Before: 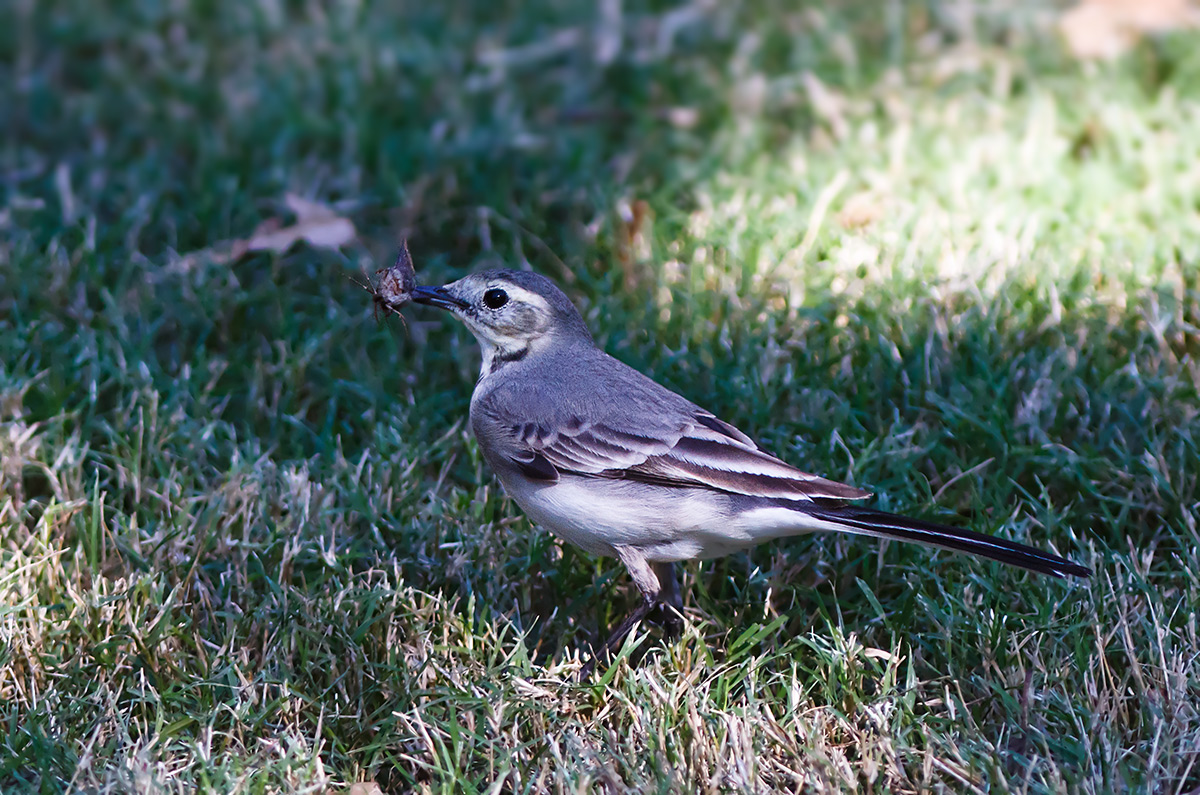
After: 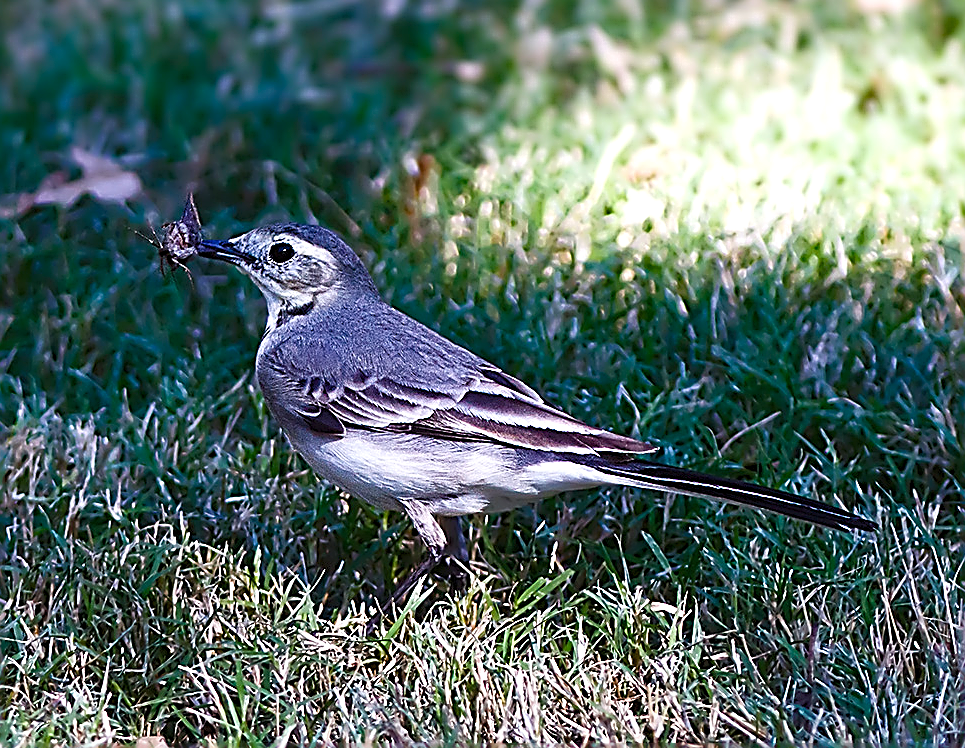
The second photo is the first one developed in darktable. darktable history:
crop and rotate: left 17.887%, top 5.839%, right 1.689%
color balance rgb: global offset › hue 168.78°, perceptual saturation grading › global saturation 27.52%, perceptual saturation grading › highlights -24.717%, perceptual saturation grading › shadows 24.521%, perceptual brilliance grading › global brilliance 14.704%, perceptual brilliance grading › shadows -35.373%, contrast -10.296%
base curve: curves: ch0 [(0, 0) (0.472, 0.508) (1, 1)], preserve colors none
sharpen: amount 1.984
